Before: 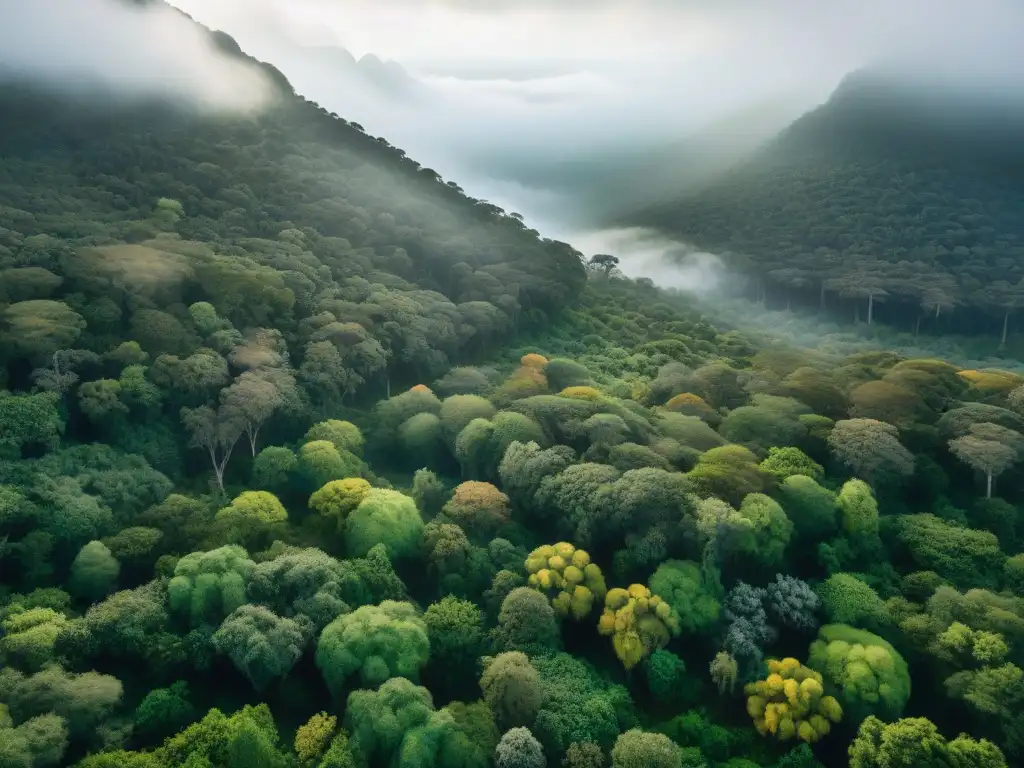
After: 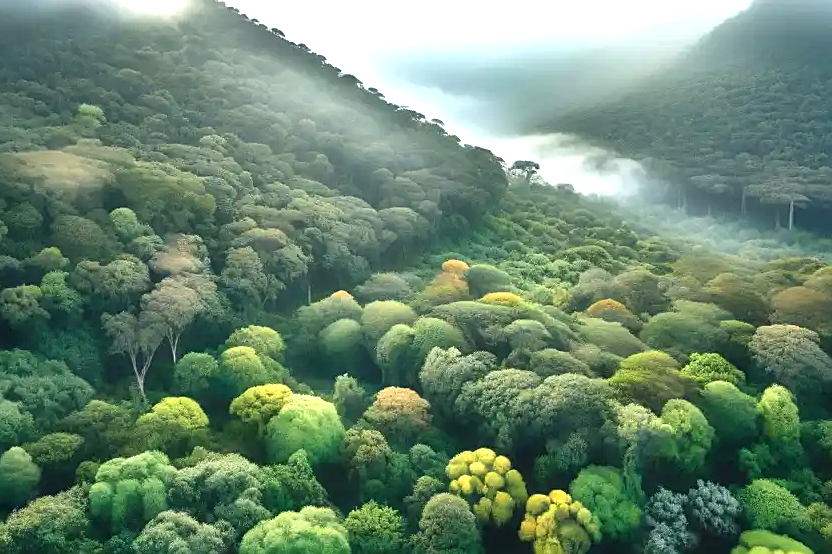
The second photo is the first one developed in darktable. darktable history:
exposure: black level correction 0, exposure 1 EV, compensate highlight preservation false
crop: left 7.807%, top 12.335%, right 10.453%, bottom 15.439%
sharpen: on, module defaults
